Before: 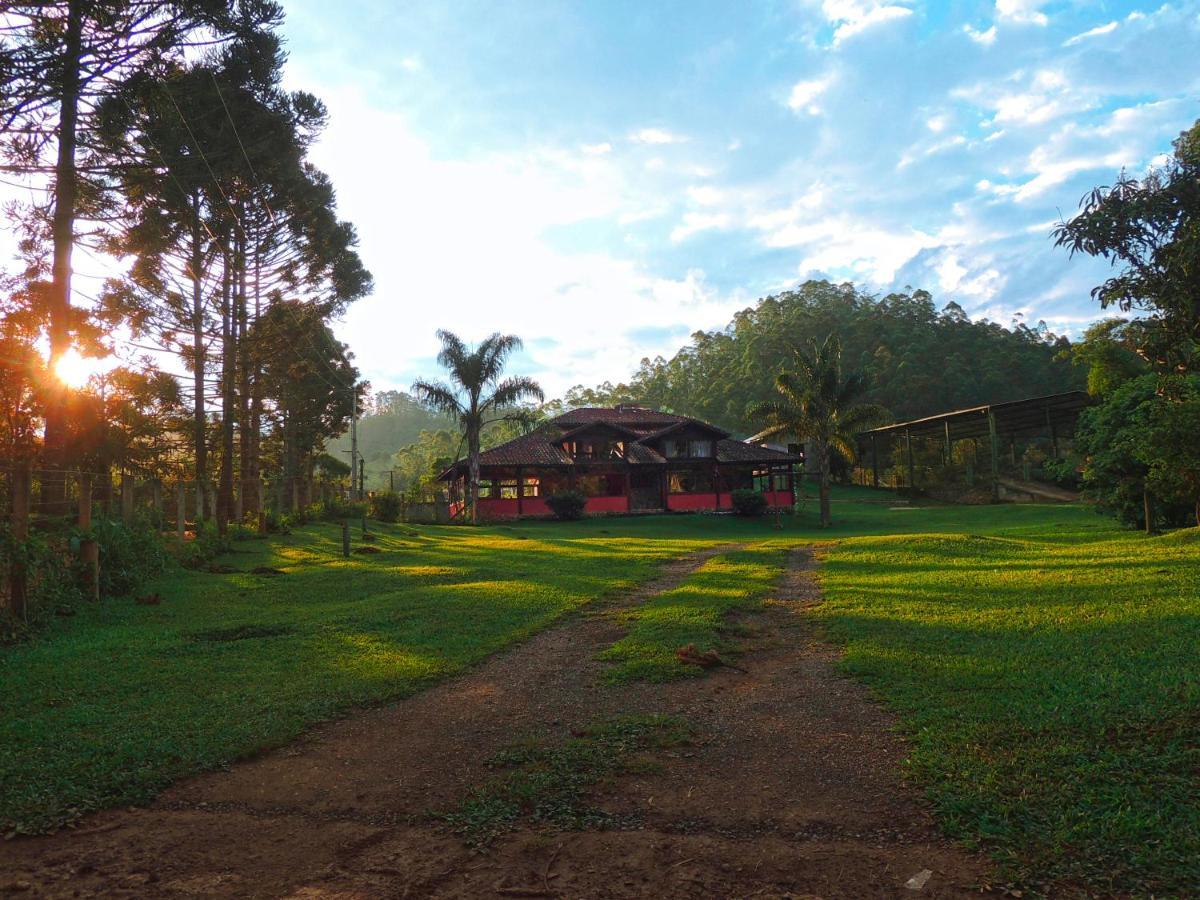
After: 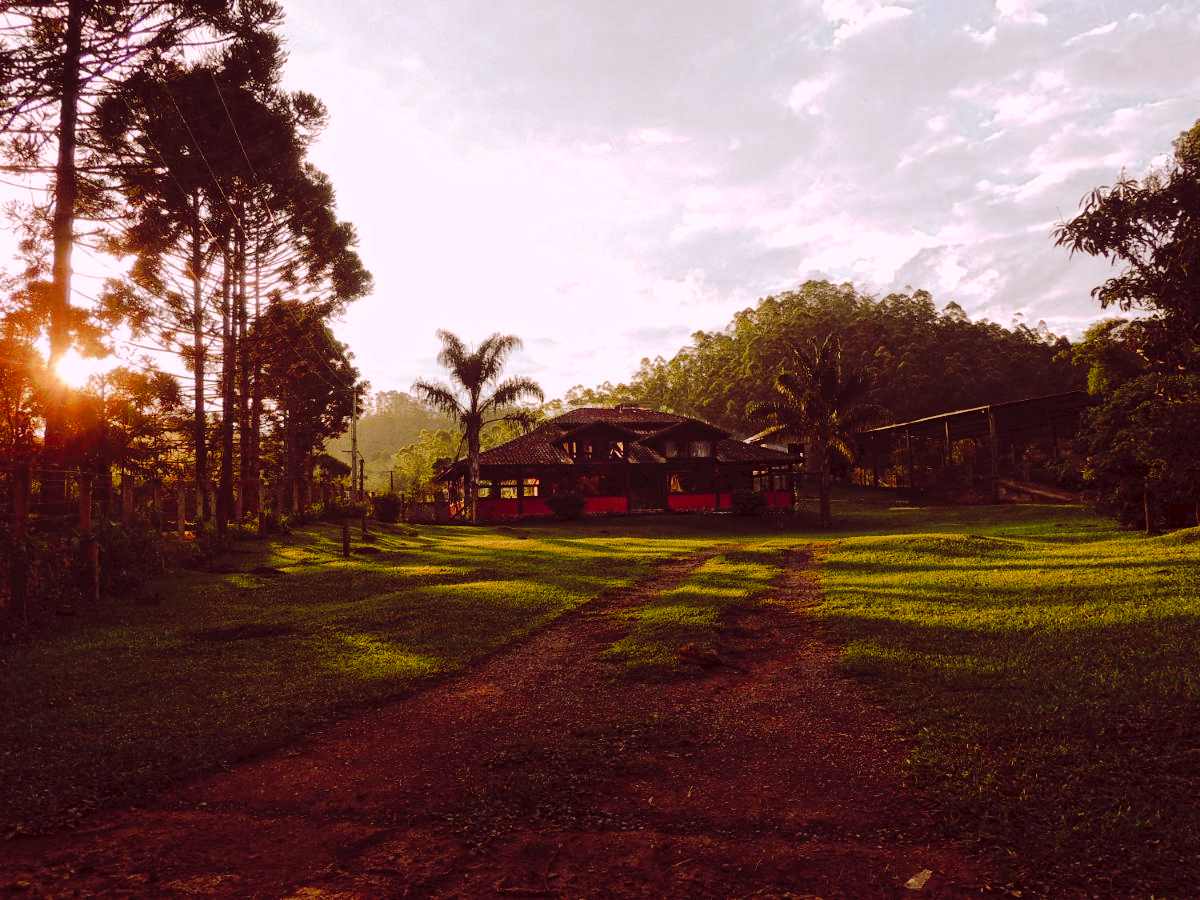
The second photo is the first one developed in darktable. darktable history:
tone curve: curves: ch0 [(0, 0) (0.003, 0.041) (0.011, 0.042) (0.025, 0.041) (0.044, 0.043) (0.069, 0.048) (0.1, 0.059) (0.136, 0.079) (0.177, 0.107) (0.224, 0.152) (0.277, 0.235) (0.335, 0.331) (0.399, 0.427) (0.468, 0.512) (0.543, 0.595) (0.623, 0.668) (0.709, 0.736) (0.801, 0.813) (0.898, 0.891) (1, 1)], preserve colors none
color look up table: target L [94.83, 92.91, 88.38, 87.38, 76.2, 72.9, 73.77, 61.99, 56.33, 50.43, 34.83, 4.899, 201.85, 87.3, 74.77, 69.47, 55.21, 56.51, 54.5, 47.04, 44.74, 36.78, 28.14, 21.08, 6.702, 96.25, 87.33, 81.3, 65.82, 66.26, 74.59, 61.58, 52.17, 58.65, 68.97, 40.21, 31.36, 35.38, 46.88, 27.81, 23.68, 24.94, 4.453, 92.85, 86.4, 78.25, 56.21, 64.01, 43.37], target a [6.403, 9.723, -28.03, -13.74, -5.139, -15.46, 6.289, 11.57, -31.27, -1.415, -17.28, 31.88, 0, 4.507, 25.8, 34.49, 63.95, 49.05, 68, 34.77, 22.7, 46, 10.59, 30.96, 38.68, 15.86, 17.19, 22.15, 14.99, 43.66, 39.39, 22.31, 35.65, 31.18, 31.63, 52.37, 9.687, 17.18, 44.36, 32.18, 28.58, 29.52, 30.94, -8.686, 7.488, 0.515, 11.5, 26.14, -0.757], target b [42.88, 31.16, 87.73, 8.235, 73.51, 44.9, 57.46, 37.59, 47.74, 41.49, 28.11, 8.044, -0.001, 59.4, 37.14, 66.1, 45.35, 34.37, 21.2, 40.97, 25.53, 38.26, 37.78, 35.53, 10.94, -6.789, -6.851, -17.29, 22.66, -11.08, -27.76, 4.454, 13.69, -13.88, -28.75, -3.285, 11.67, -3.666, -31.07, 7.993, -12.47, -19.4, 6.991, 4.555, -9.11, -2.182, 11.39, -15, 11.12], num patches 49
